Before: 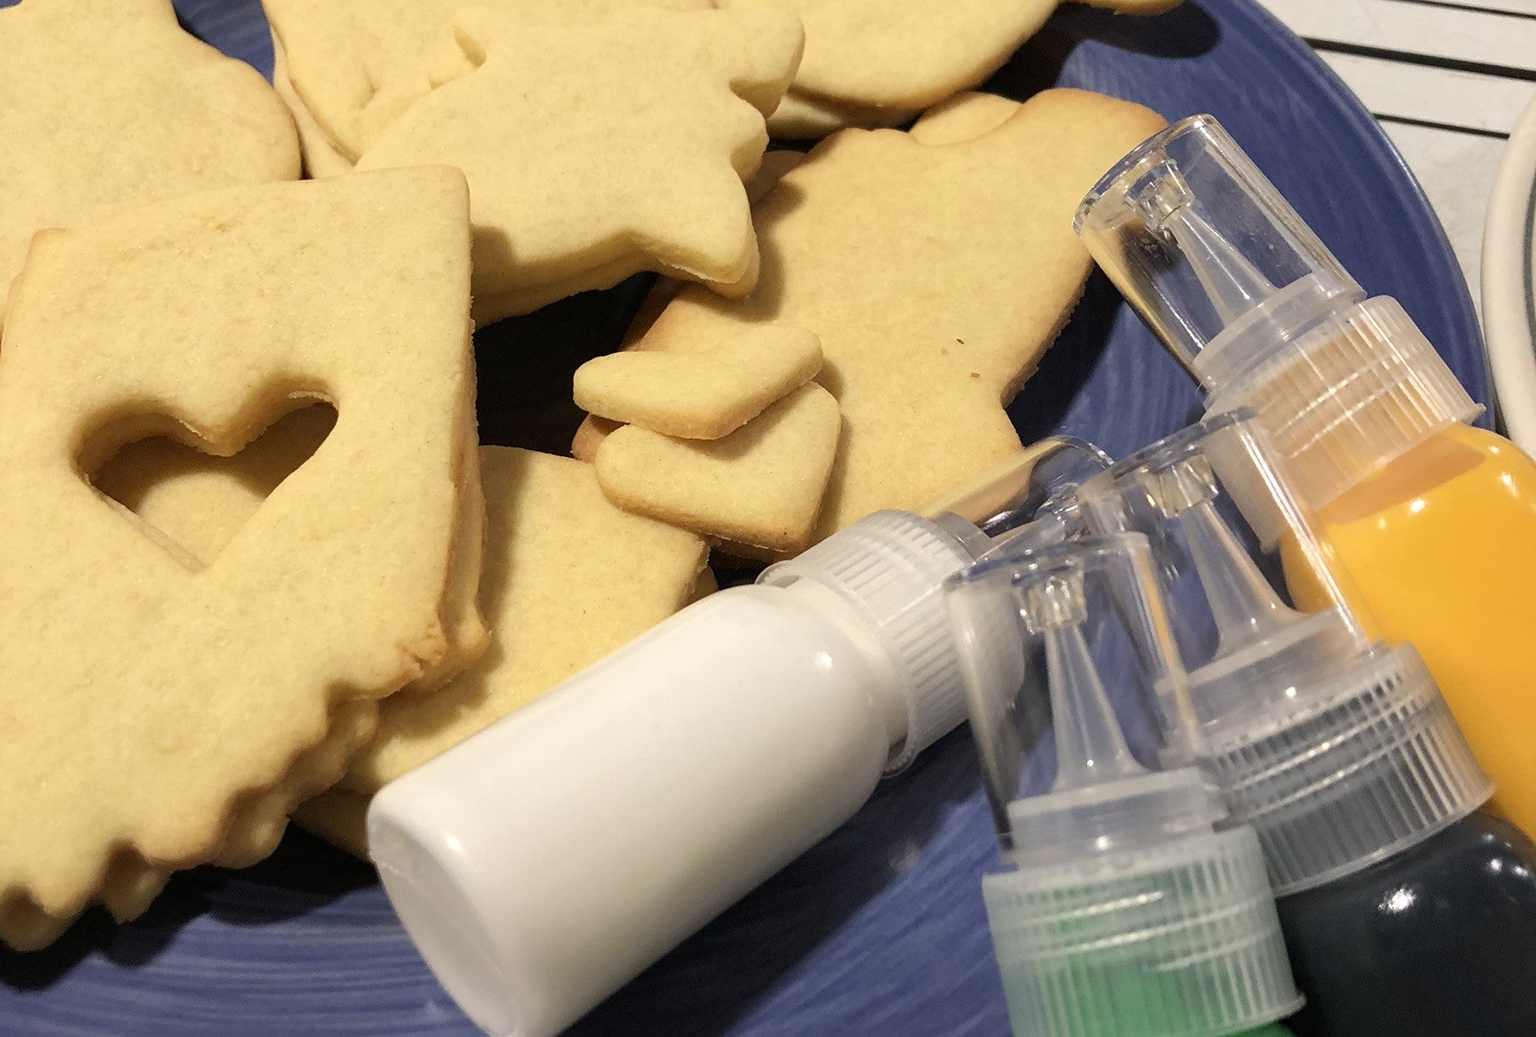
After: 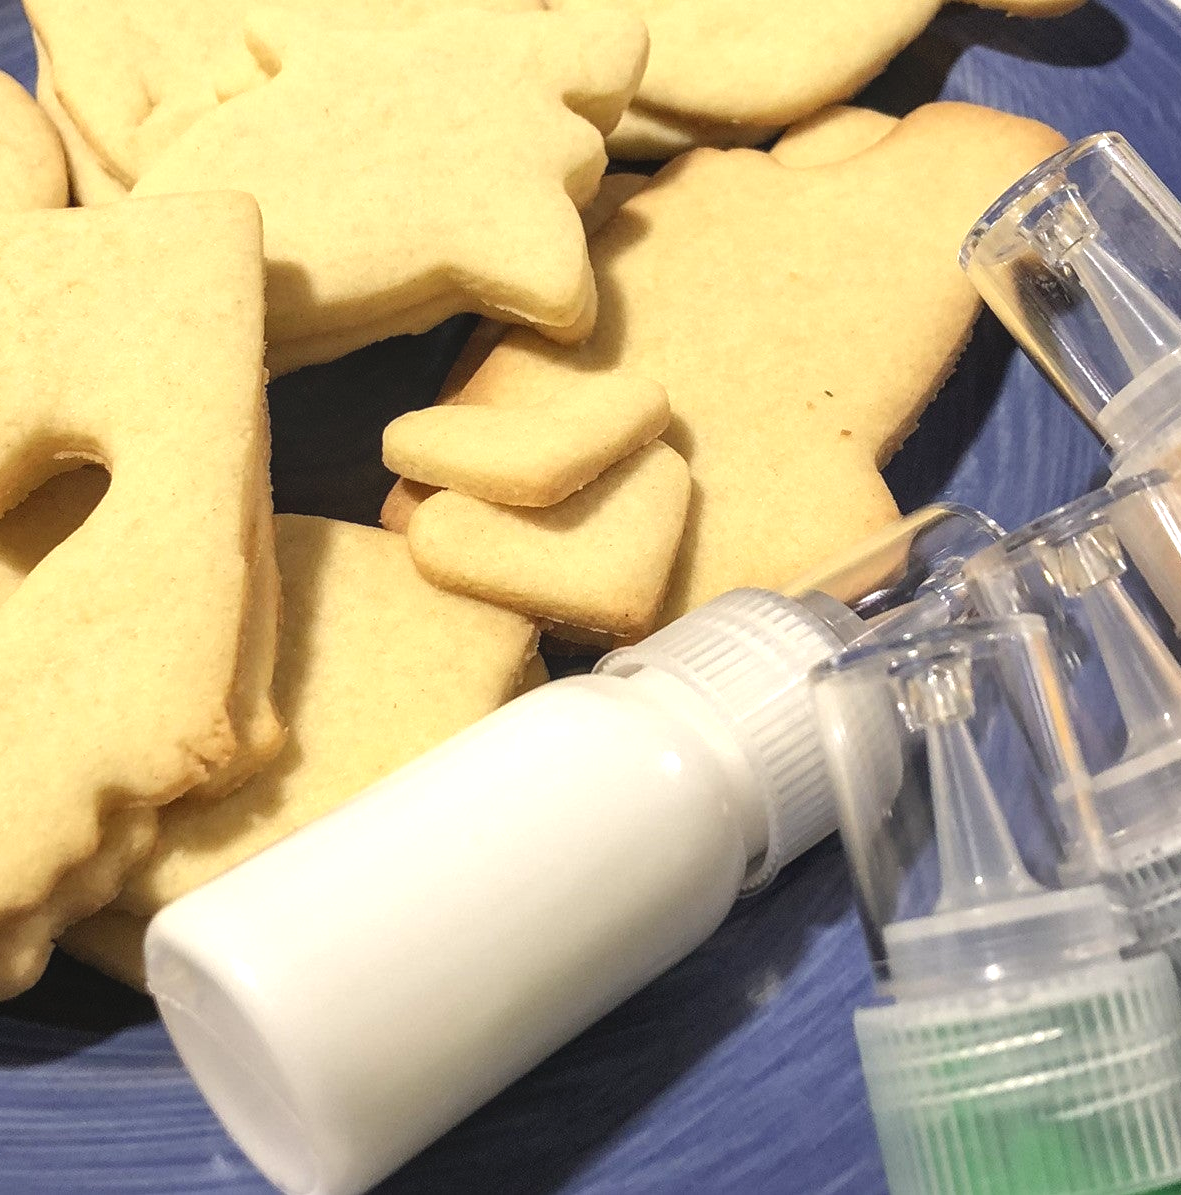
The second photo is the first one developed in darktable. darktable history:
local contrast: detail 110%
crop and rotate: left 15.754%, right 17.579%
exposure: black level correction 0, exposure 0.5 EV, compensate highlight preservation false
